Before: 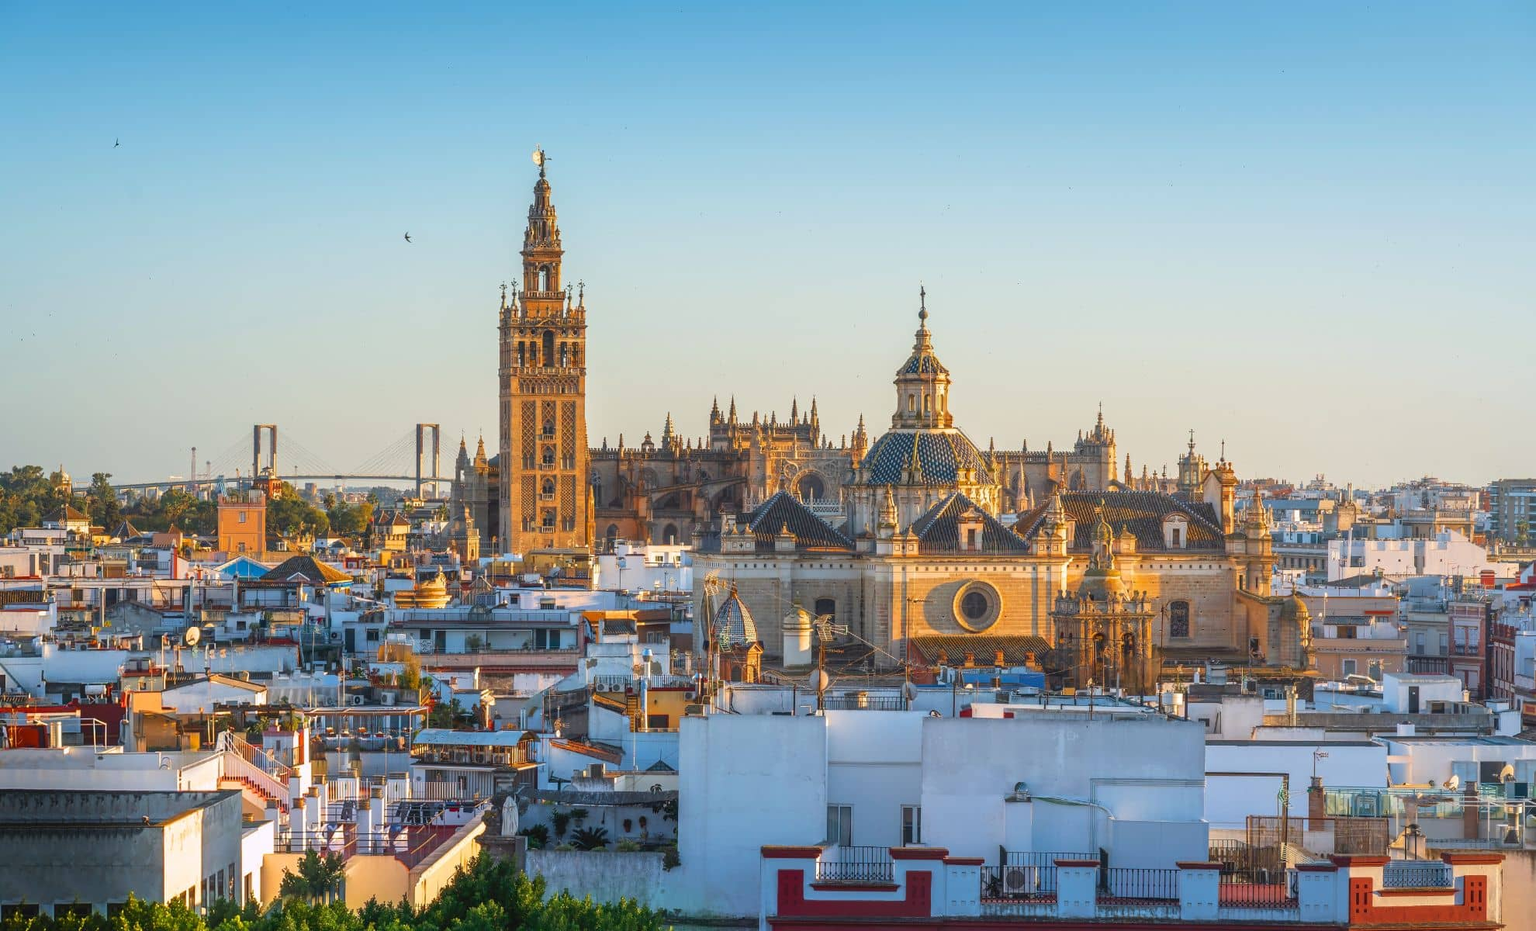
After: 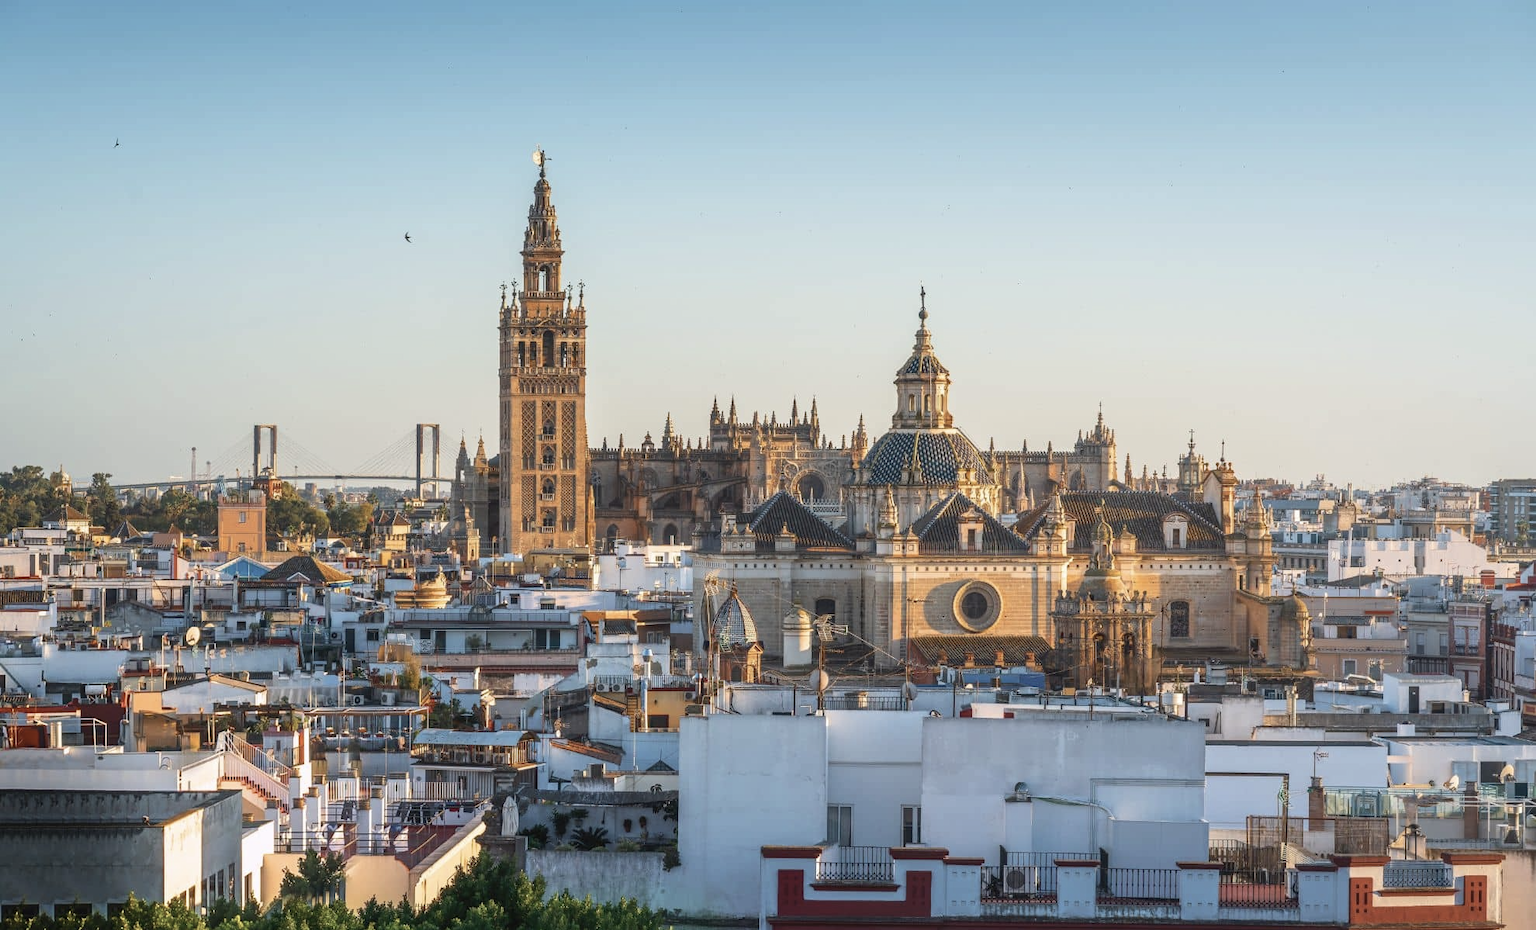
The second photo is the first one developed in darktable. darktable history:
contrast brightness saturation: contrast 0.1, saturation -0.359
